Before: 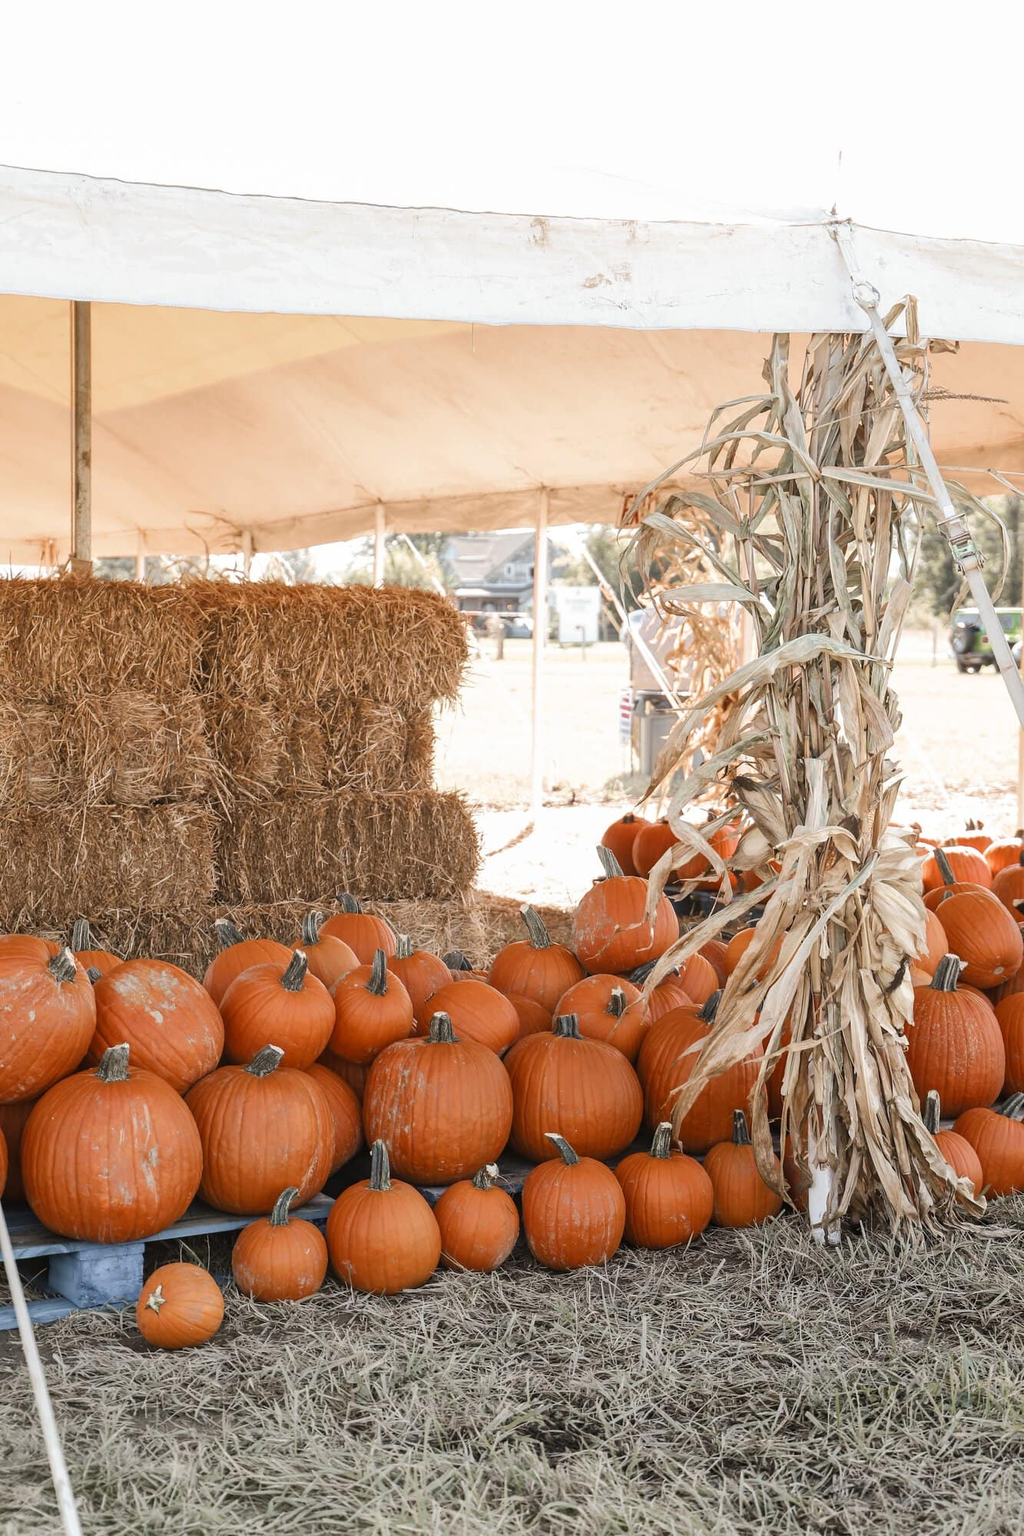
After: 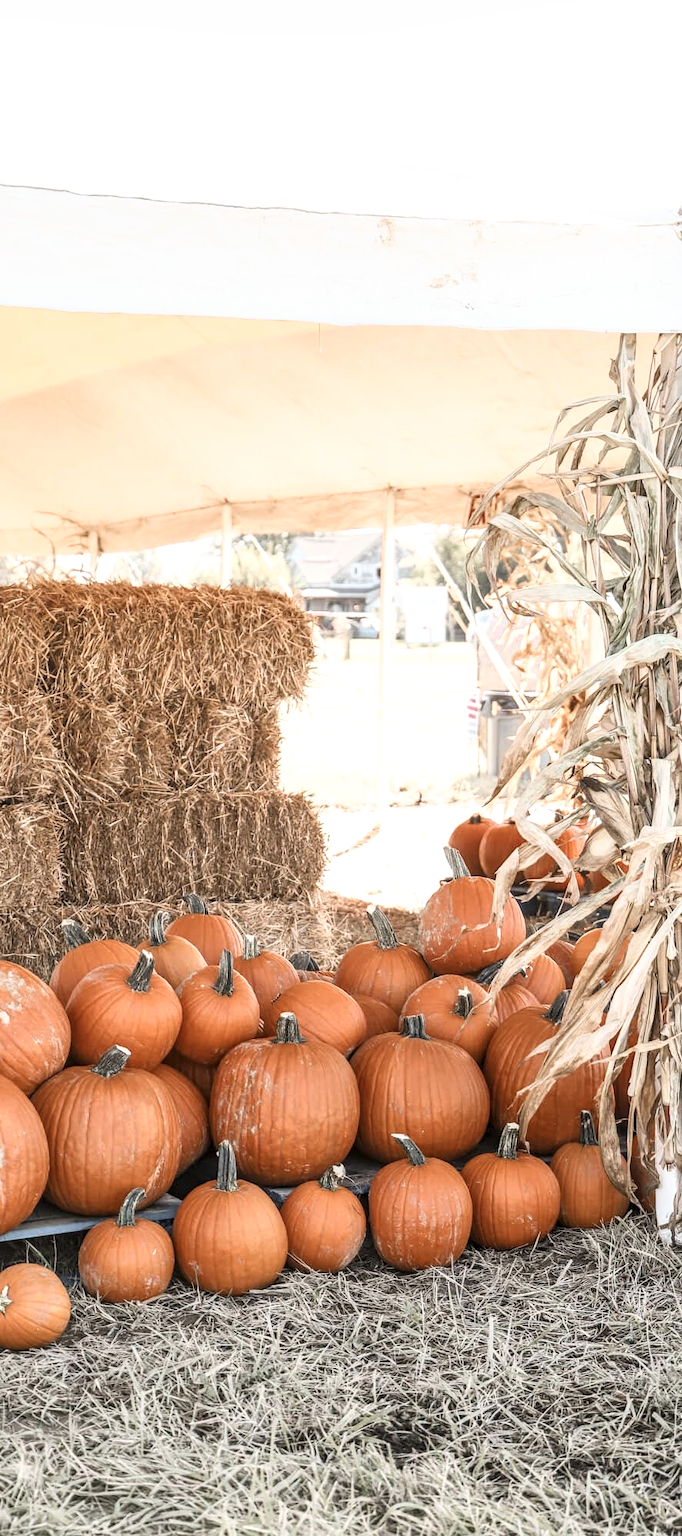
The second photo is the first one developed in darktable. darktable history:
crop and rotate: left 15.055%, right 18.278%
local contrast: on, module defaults
base curve: curves: ch0 [(0, 0) (0.557, 0.834) (1, 1)]
contrast brightness saturation: contrast 0.06, brightness -0.01, saturation -0.23
